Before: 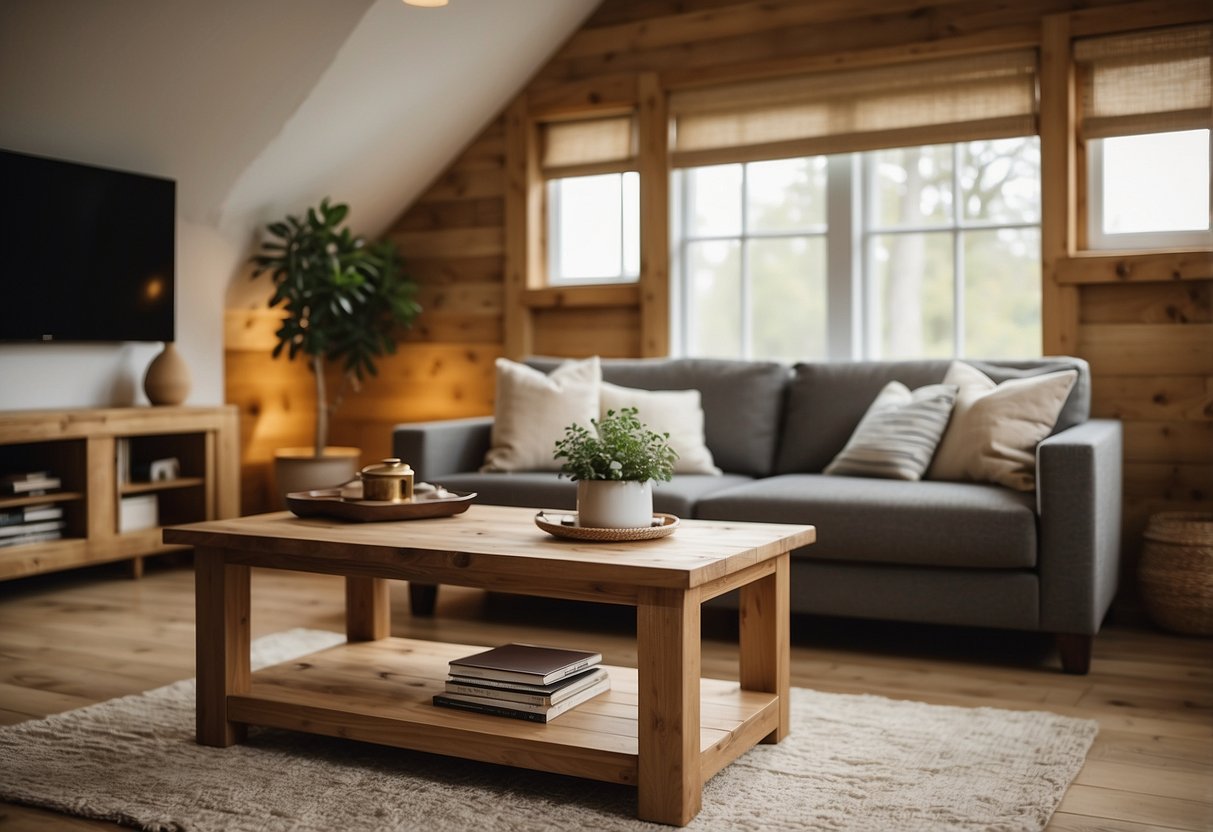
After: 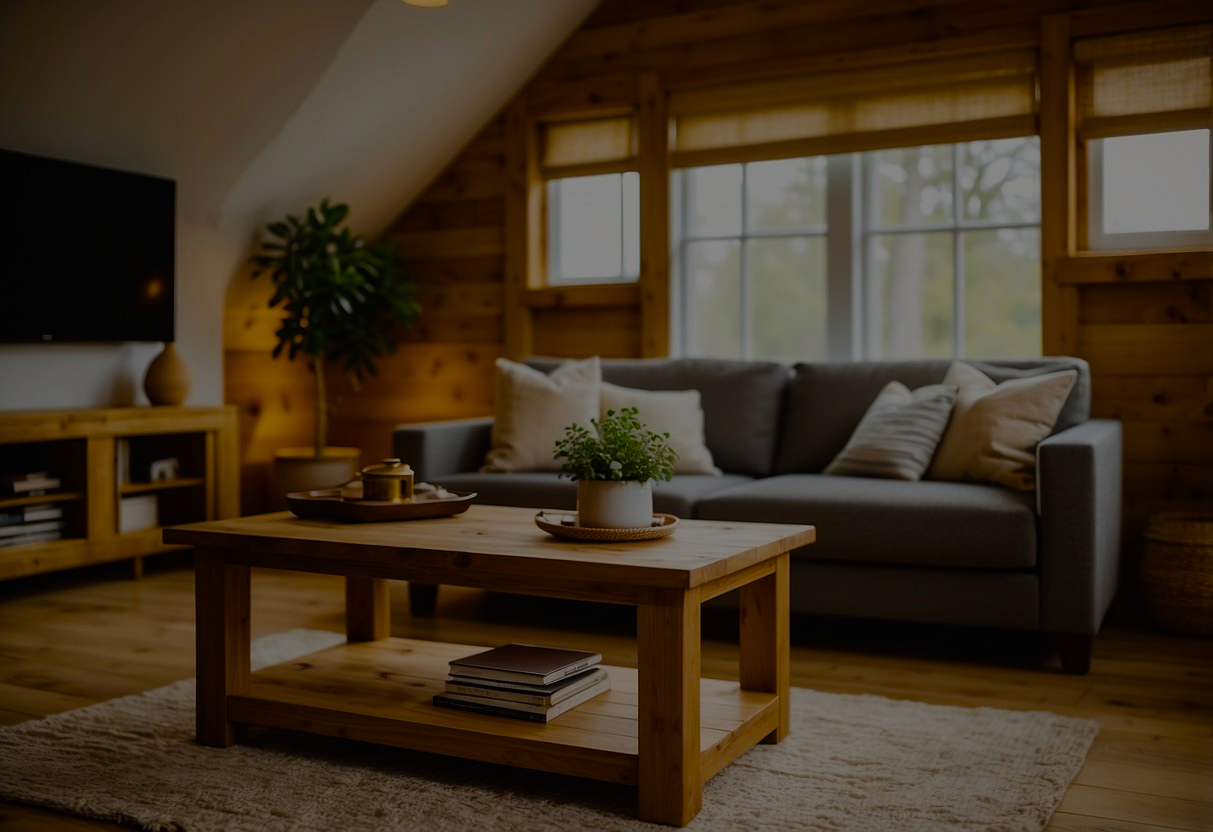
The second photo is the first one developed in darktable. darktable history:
exposure: exposure -2.002 EV, compensate highlight preservation false
color balance rgb: linear chroma grading › global chroma 25%, perceptual saturation grading › global saturation 50%
